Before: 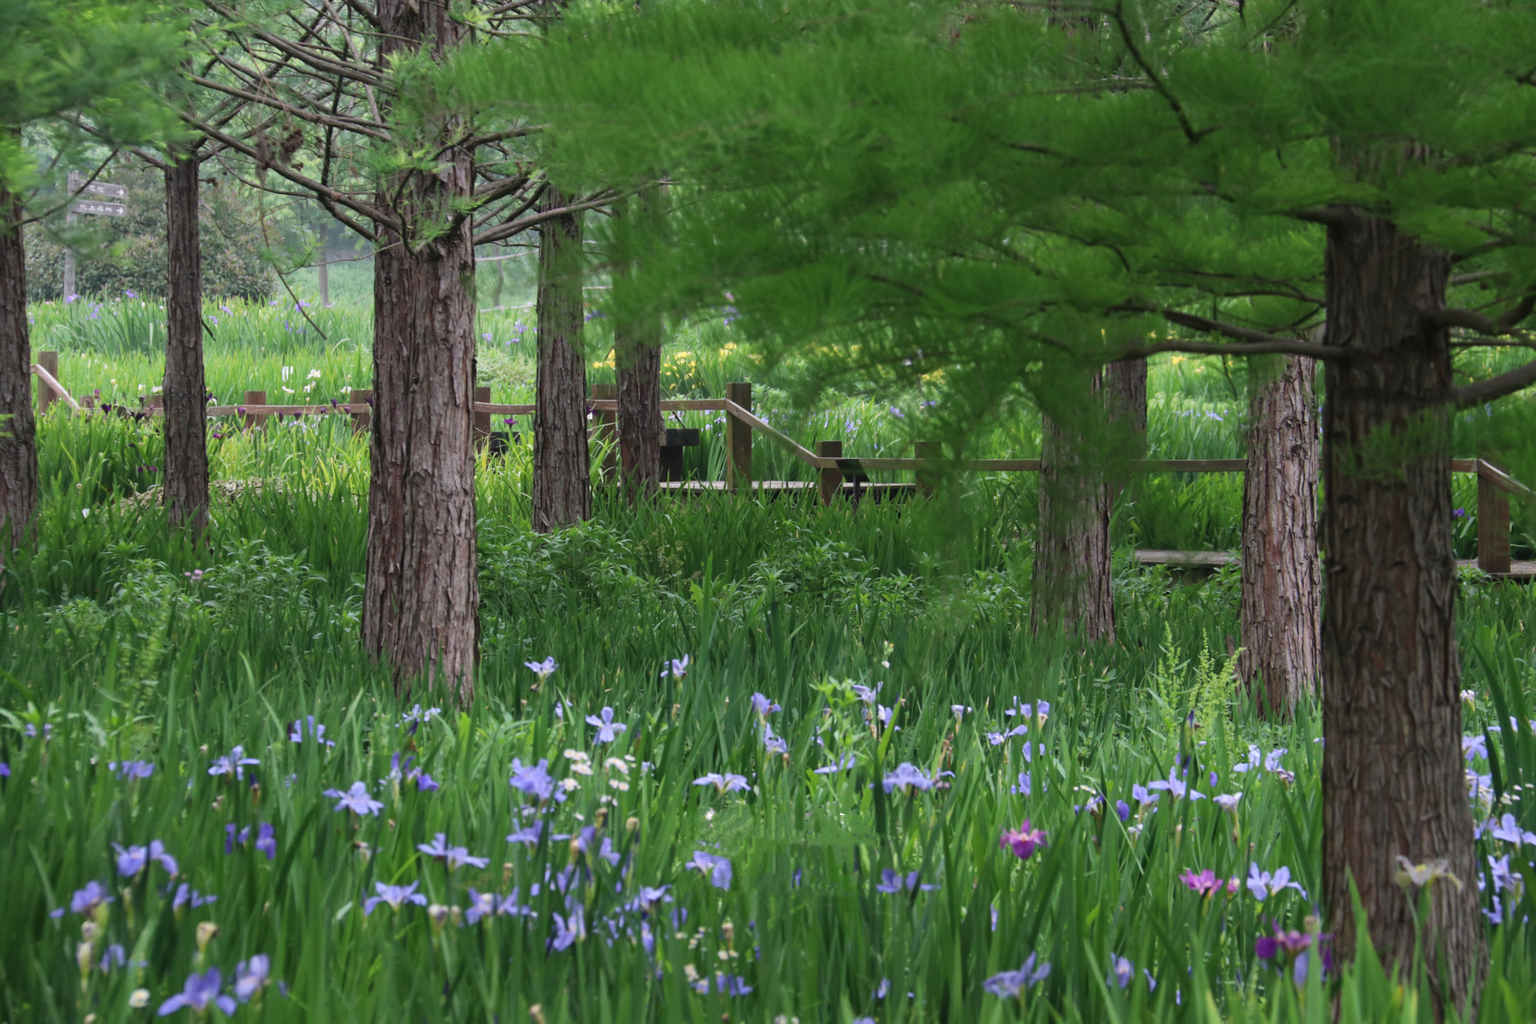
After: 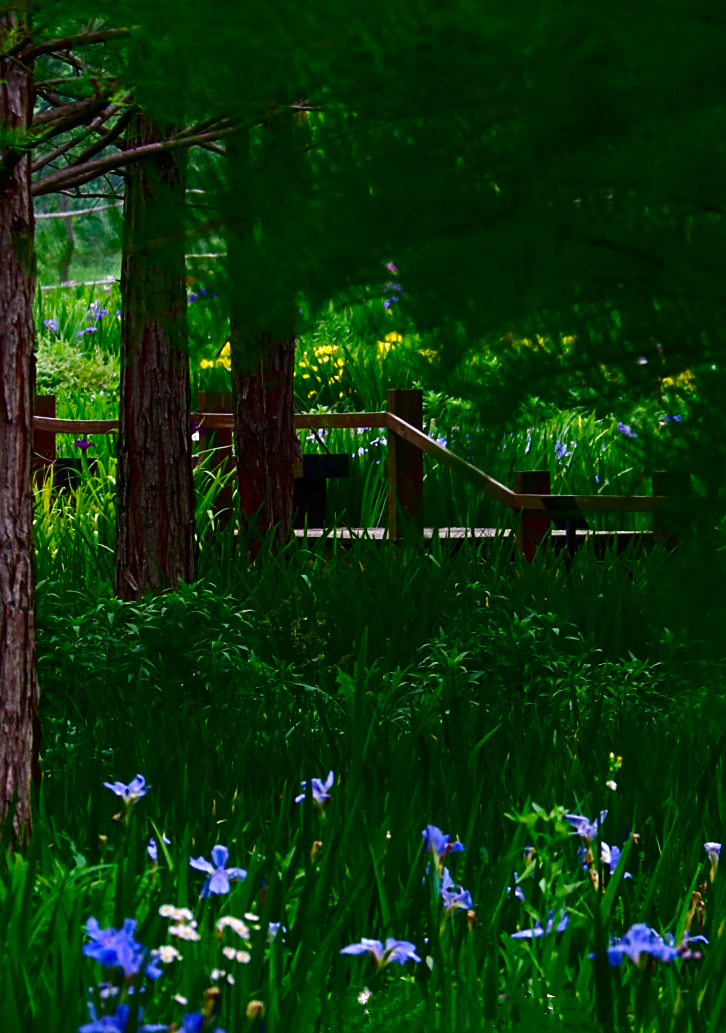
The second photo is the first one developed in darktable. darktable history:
contrast brightness saturation: contrast 0.092, brightness -0.603, saturation 0.166
crop and rotate: left 29.38%, top 10.384%, right 36.994%, bottom 17.864%
sharpen: on, module defaults
color balance rgb: highlights gain › luminance 14.758%, linear chroma grading › global chroma 15.506%, perceptual saturation grading › global saturation 40.477%, global vibrance 20%
